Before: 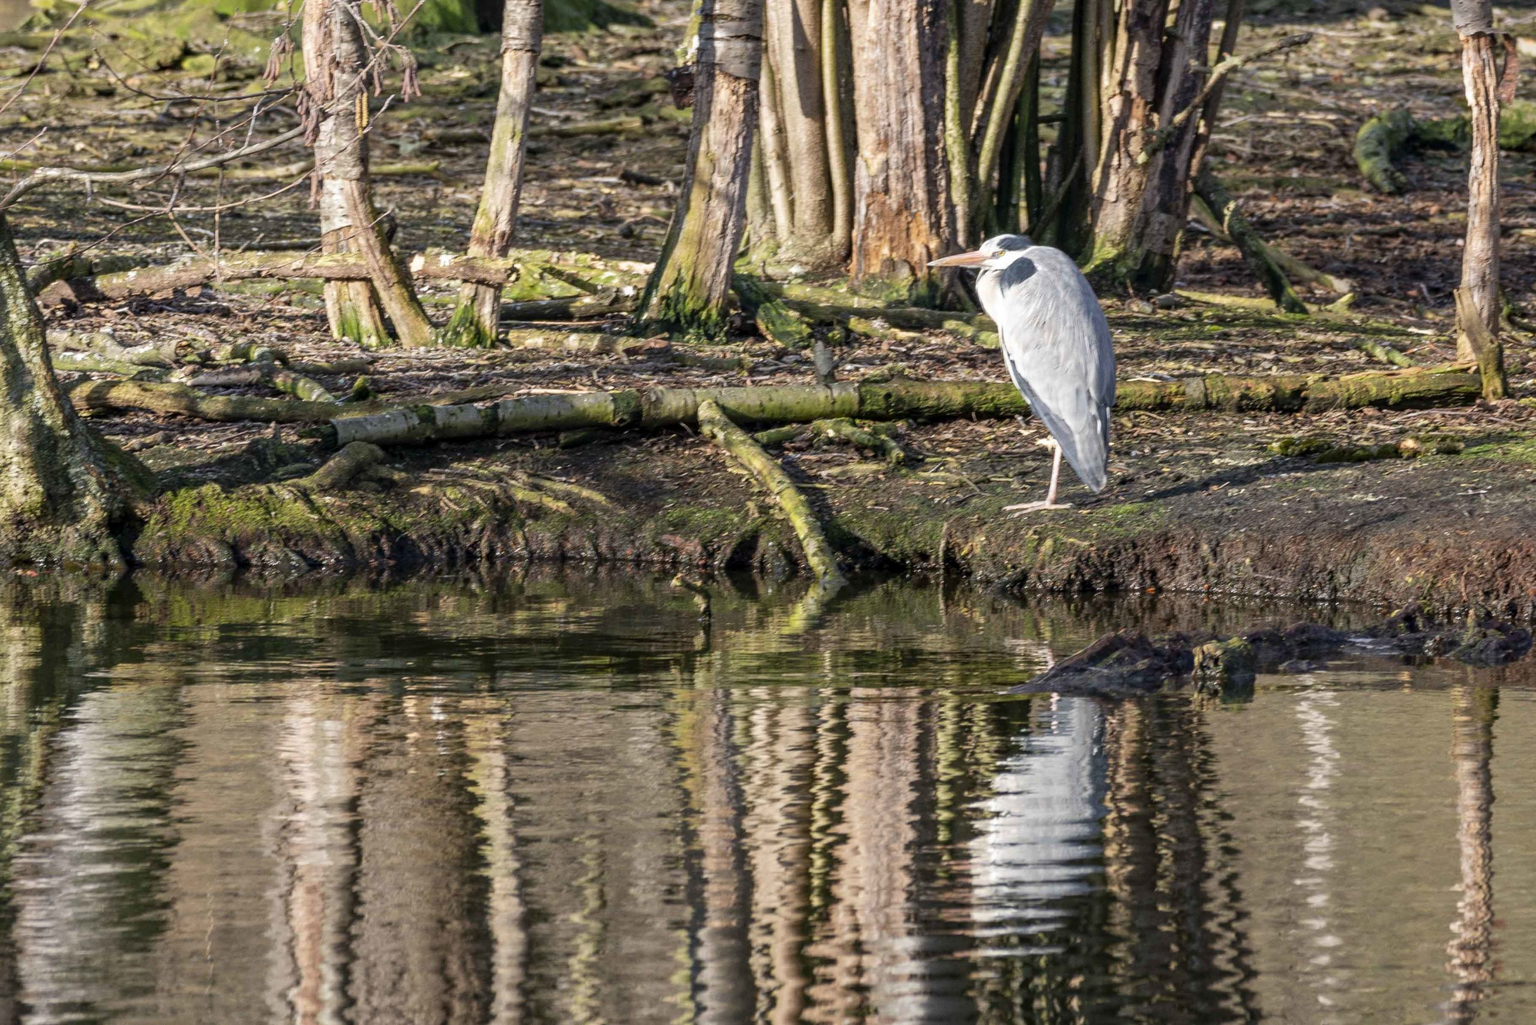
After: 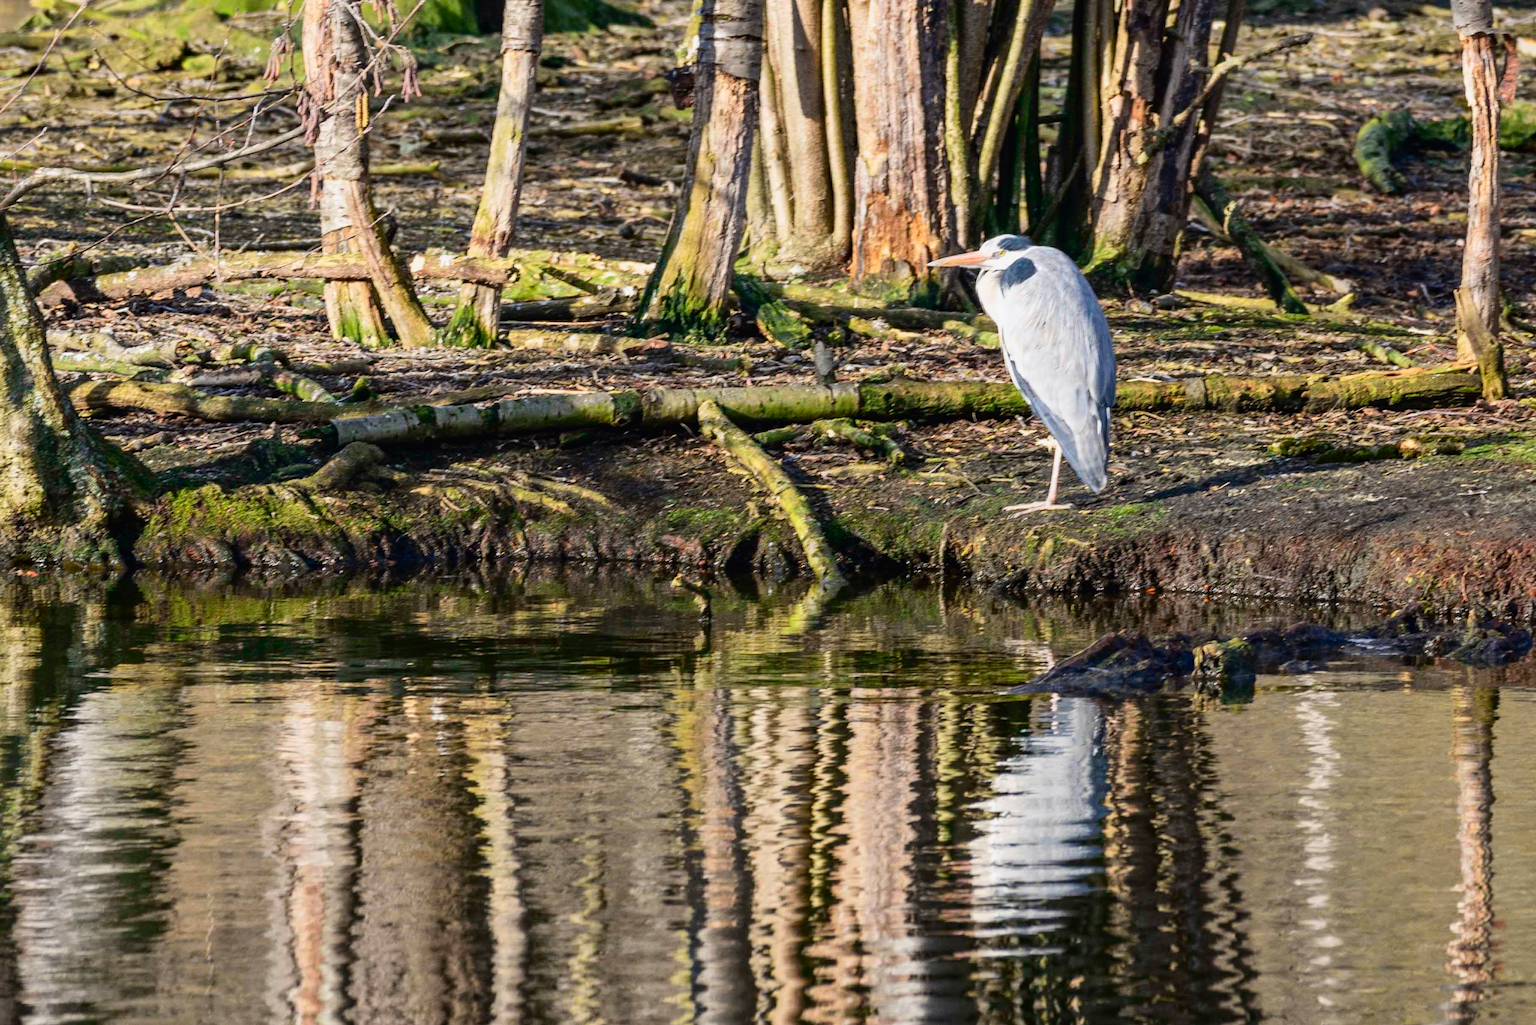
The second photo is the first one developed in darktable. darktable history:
tone curve: curves: ch0 [(0, 0.011) (0.139, 0.106) (0.295, 0.271) (0.499, 0.523) (0.739, 0.782) (0.857, 0.879) (1, 0.967)]; ch1 [(0, 0) (0.272, 0.249) (0.388, 0.385) (0.469, 0.456) (0.495, 0.497) (0.524, 0.518) (0.602, 0.623) (0.725, 0.779) (1, 1)]; ch2 [(0, 0) (0.125, 0.089) (0.353, 0.329) (0.443, 0.408) (0.502, 0.499) (0.548, 0.549) (0.608, 0.635) (1, 1)], color space Lab, independent channels, preserve colors none
